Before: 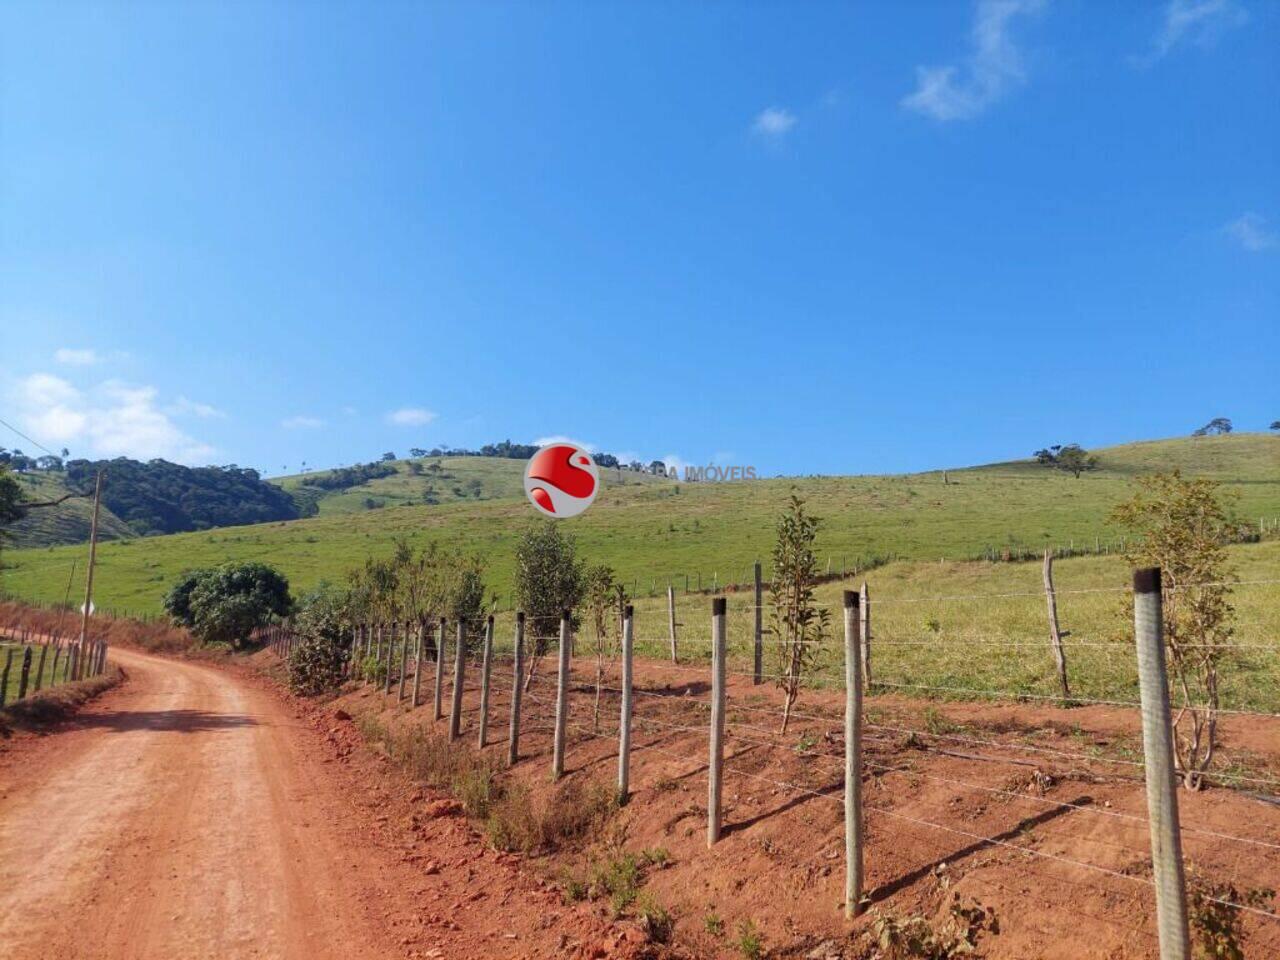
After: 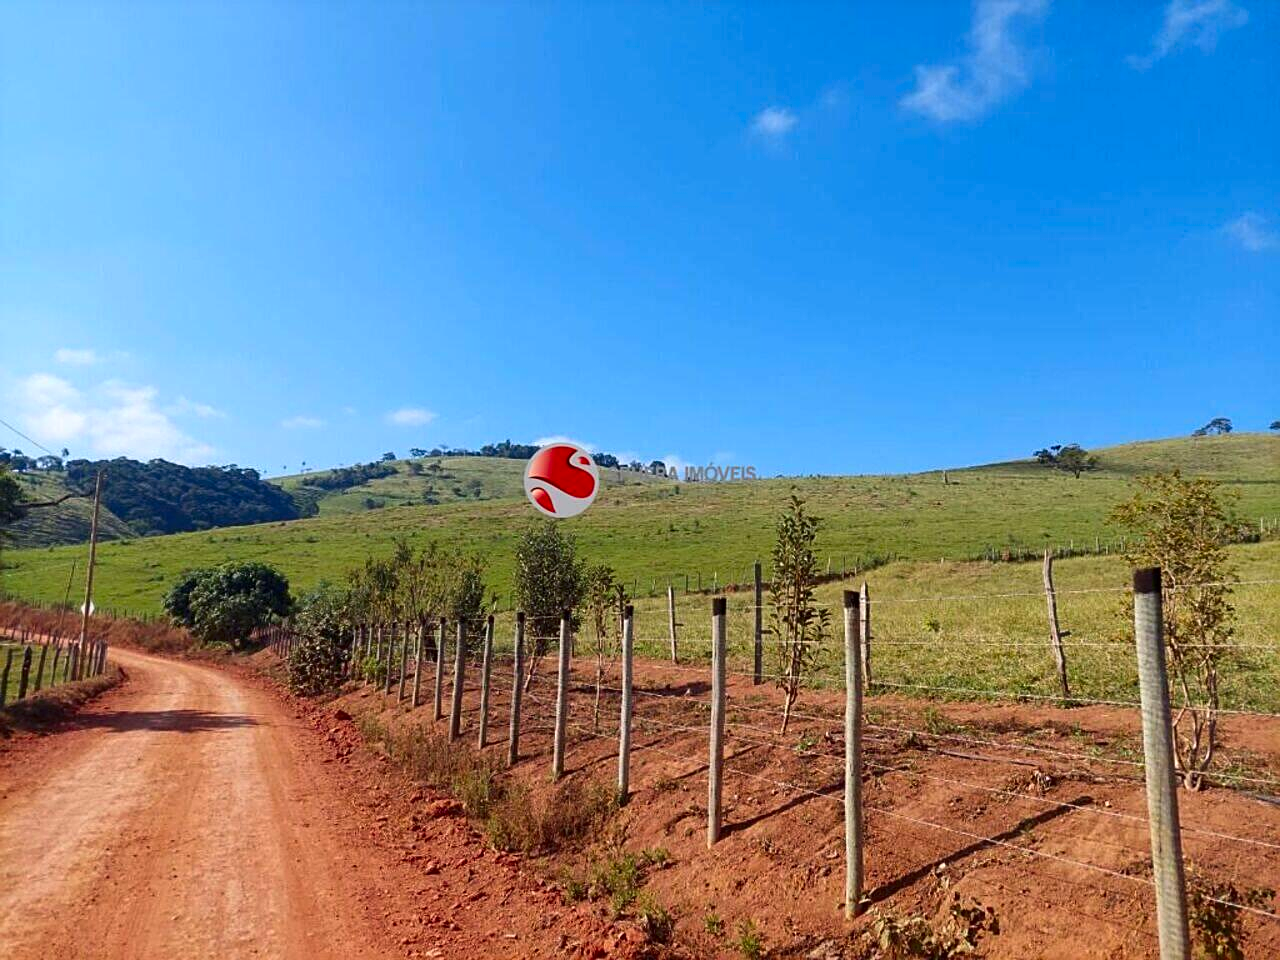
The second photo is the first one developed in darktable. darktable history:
contrast brightness saturation: contrast 0.13, brightness -0.05, saturation 0.16
sharpen: on, module defaults
